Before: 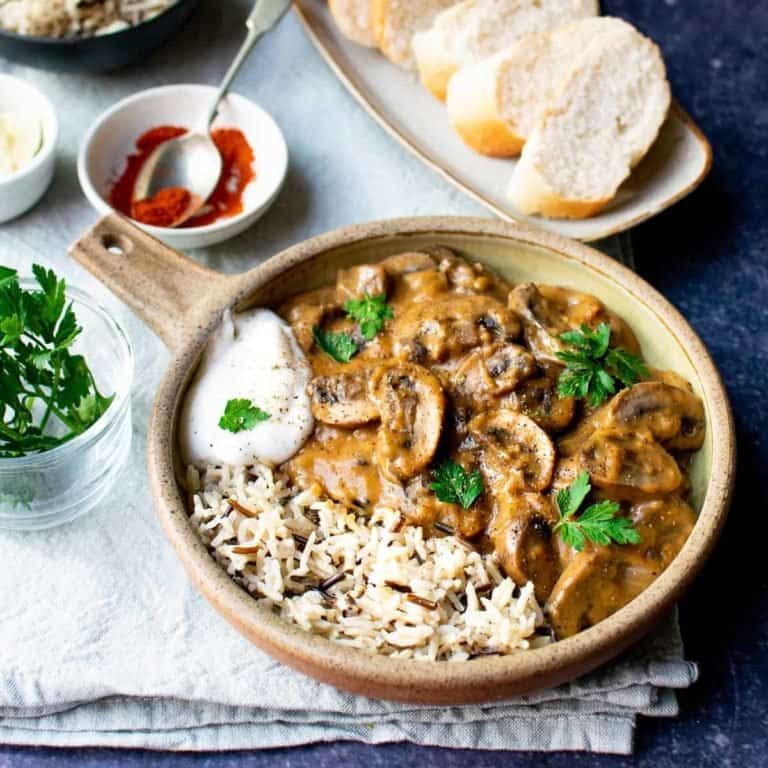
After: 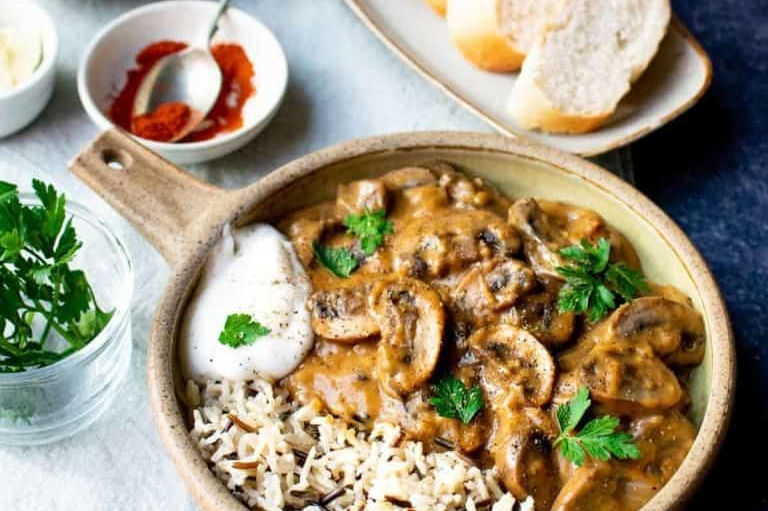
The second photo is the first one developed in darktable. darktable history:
crop: top 11.146%, bottom 22.21%
